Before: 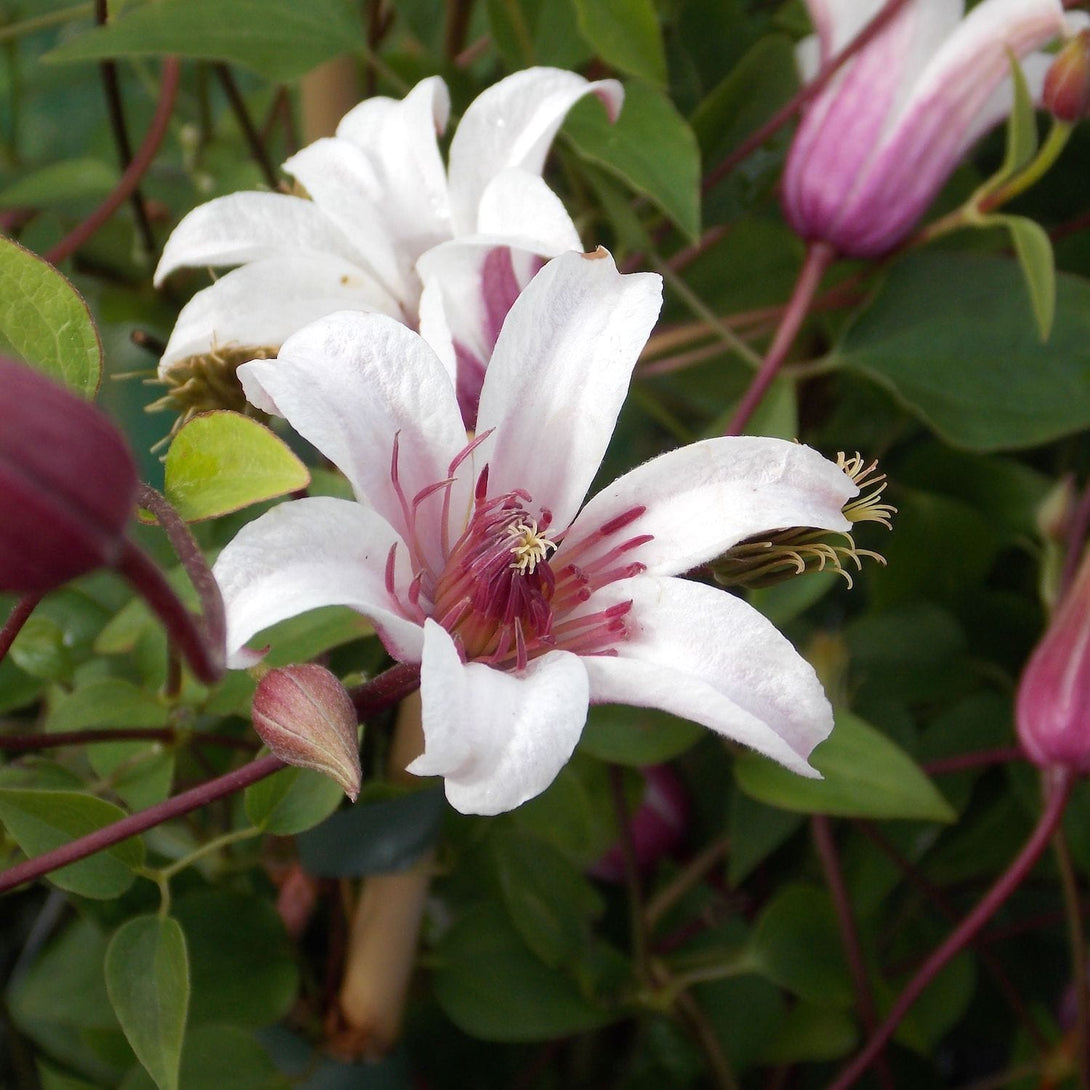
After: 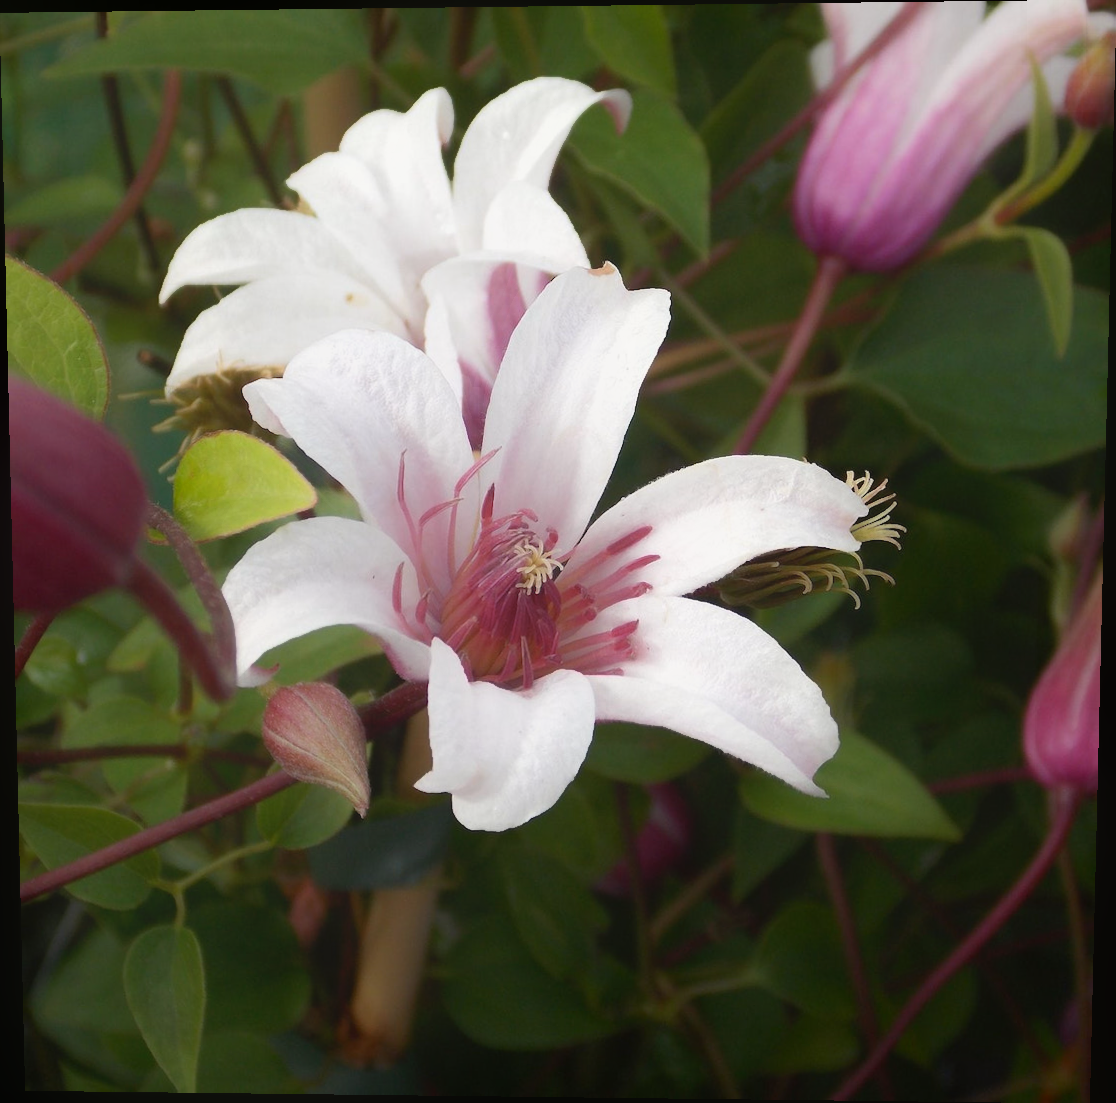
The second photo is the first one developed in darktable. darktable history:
rotate and perspective: lens shift (vertical) 0.048, lens shift (horizontal) -0.024, automatic cropping off
contrast equalizer: octaves 7, y [[0.6 ×6], [0.55 ×6], [0 ×6], [0 ×6], [0 ×6]], mix -1
